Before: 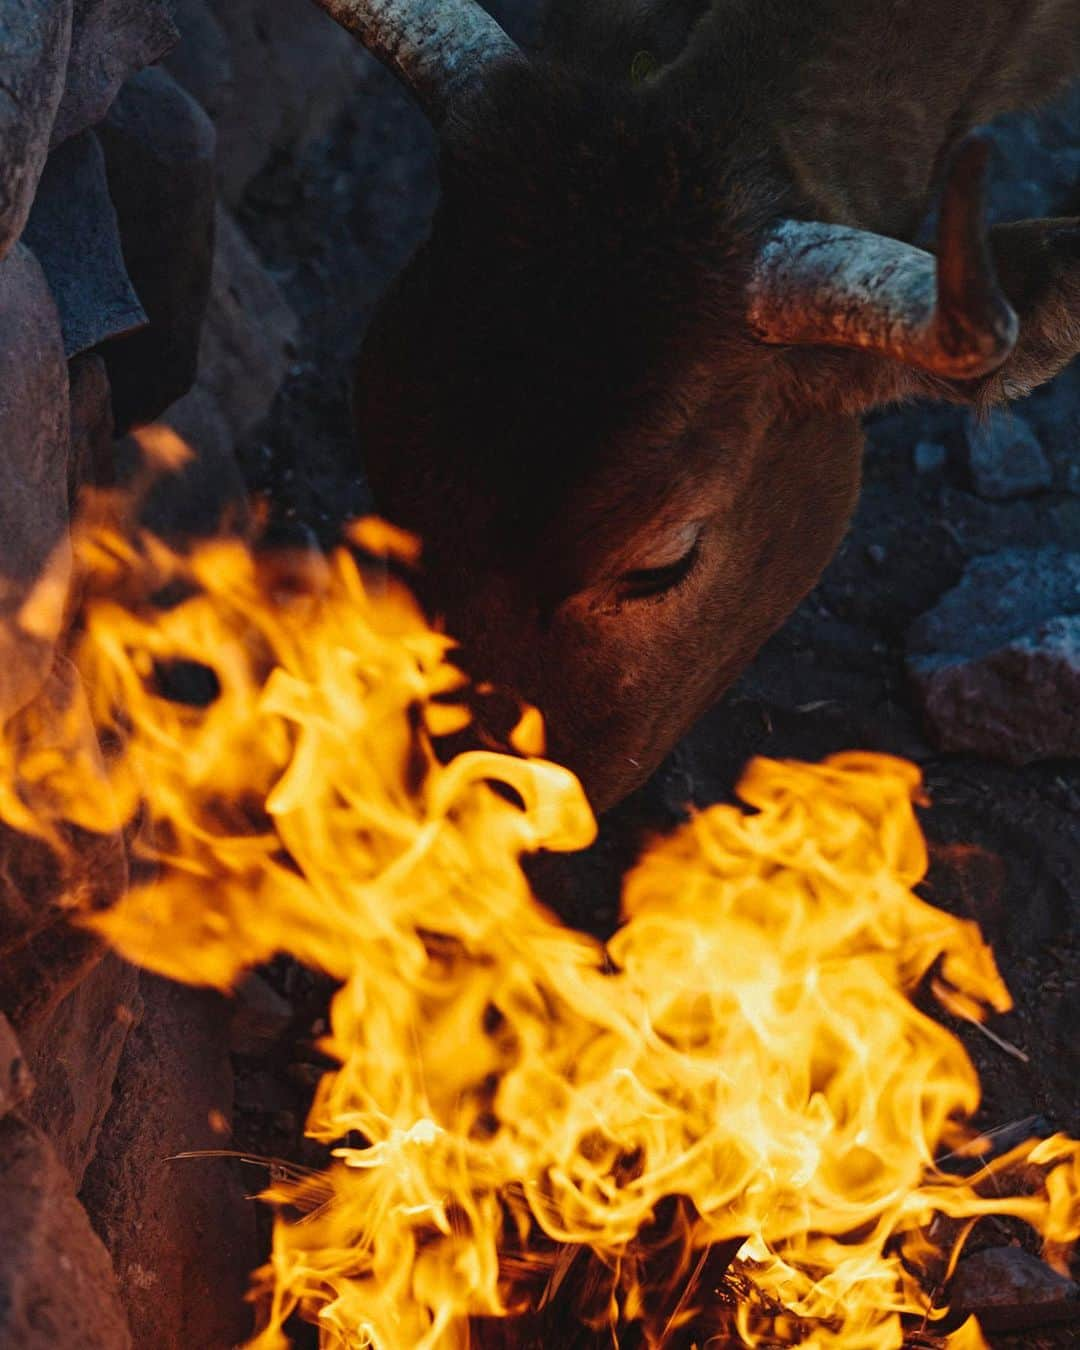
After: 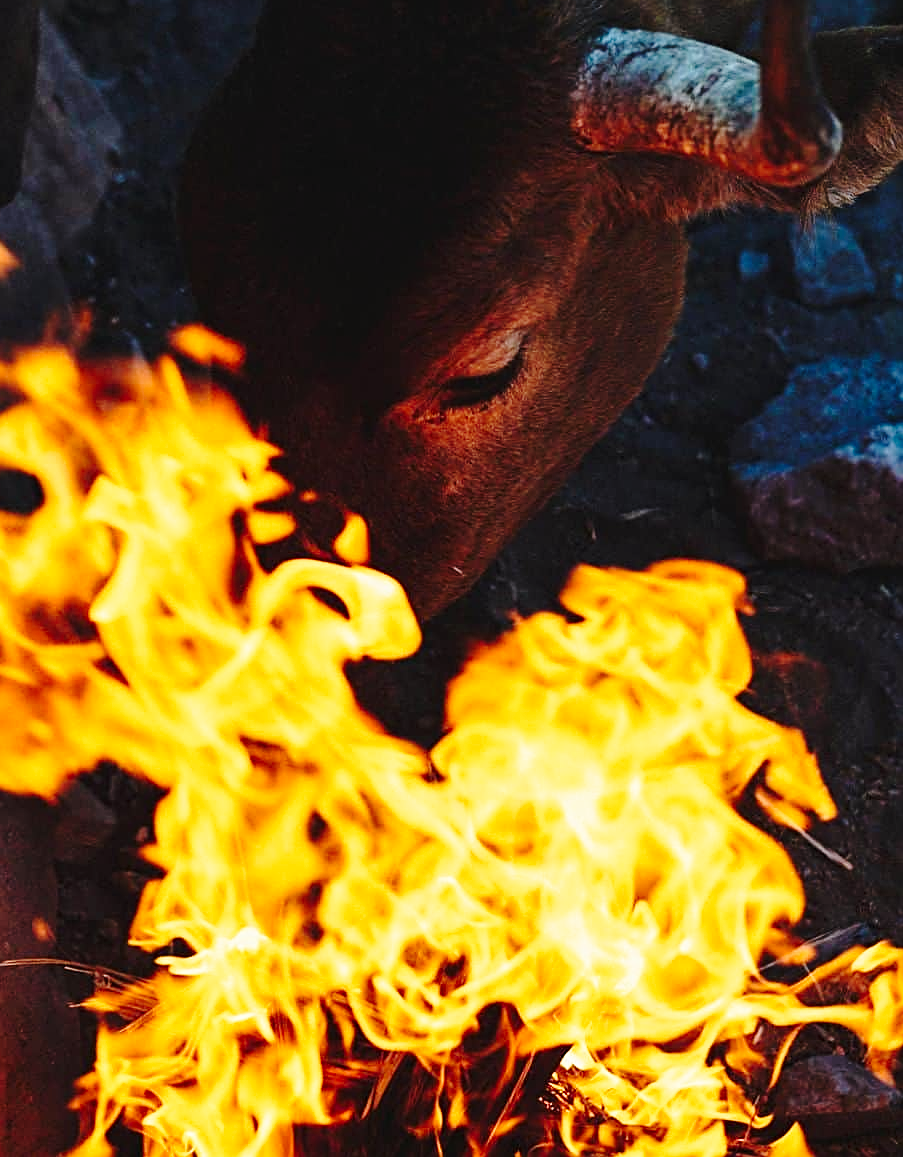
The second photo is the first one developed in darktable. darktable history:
base curve: curves: ch0 [(0, 0) (0.028, 0.03) (0.121, 0.232) (0.46, 0.748) (0.859, 0.968) (1, 1)], preserve colors none
sharpen: on, module defaults
crop: left 16.315%, top 14.246%
